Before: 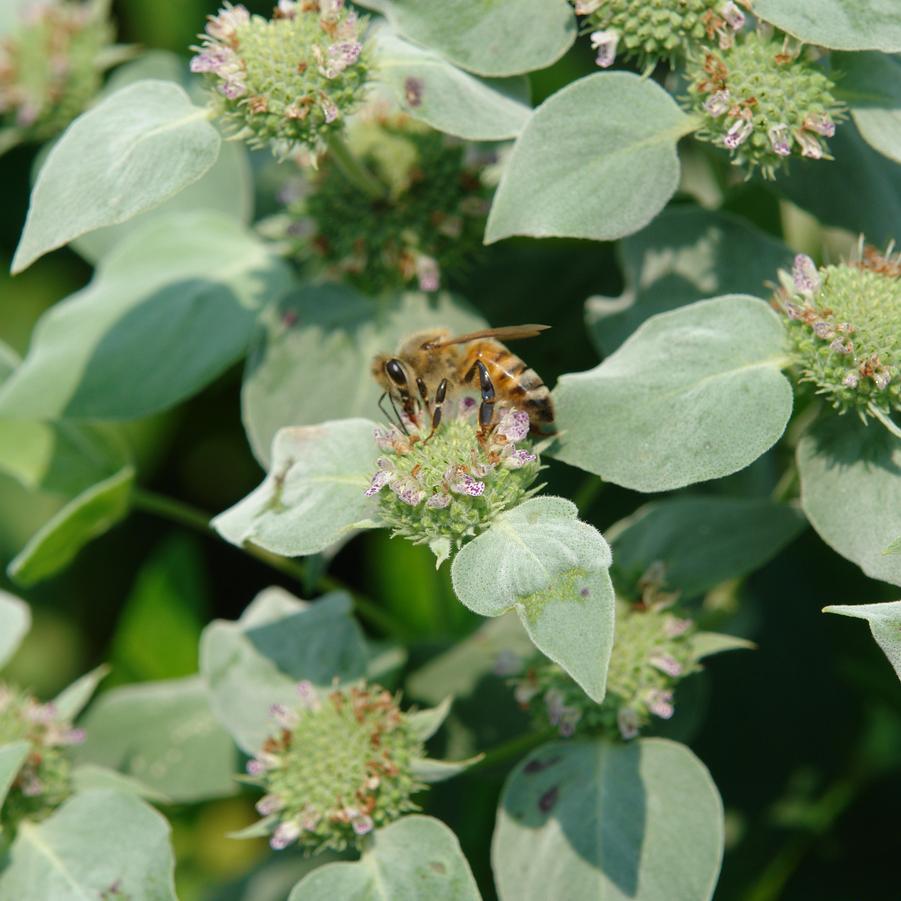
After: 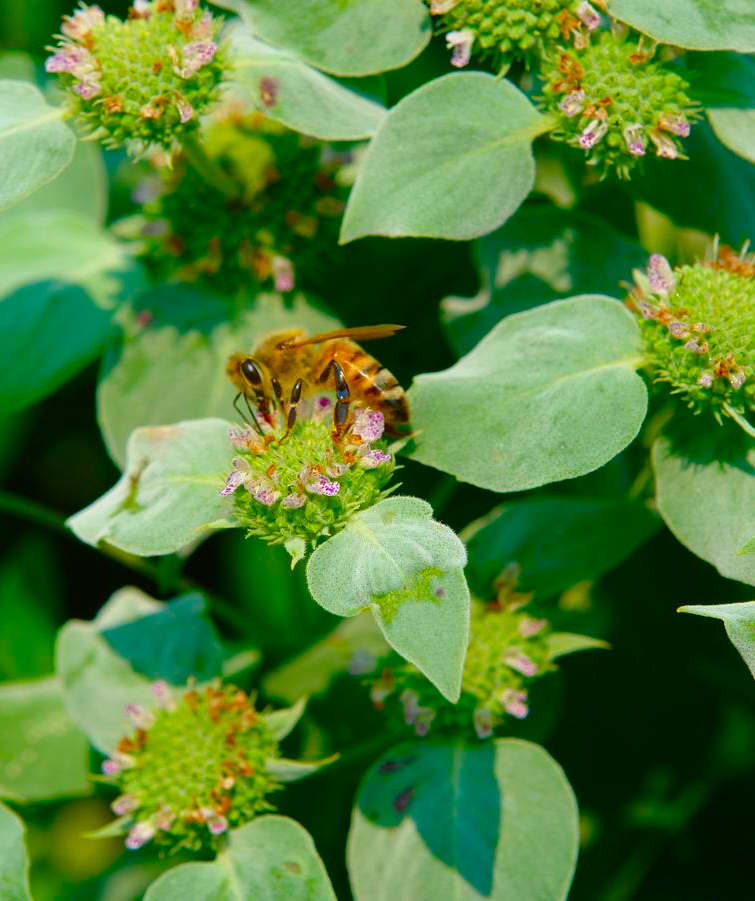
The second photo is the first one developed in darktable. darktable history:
color balance rgb: linear chroma grading › global chroma 15.135%, perceptual saturation grading › global saturation 20%, perceptual saturation grading › highlights -14.019%, perceptual saturation grading › shadows 49.976%, perceptual brilliance grading › global brilliance -1.14%, perceptual brilliance grading › highlights -1.29%, perceptual brilliance grading › mid-tones -1.924%, perceptual brilliance grading › shadows -0.809%, global vibrance 20%
crop: left 16.113%
contrast brightness saturation: saturation 0.501
